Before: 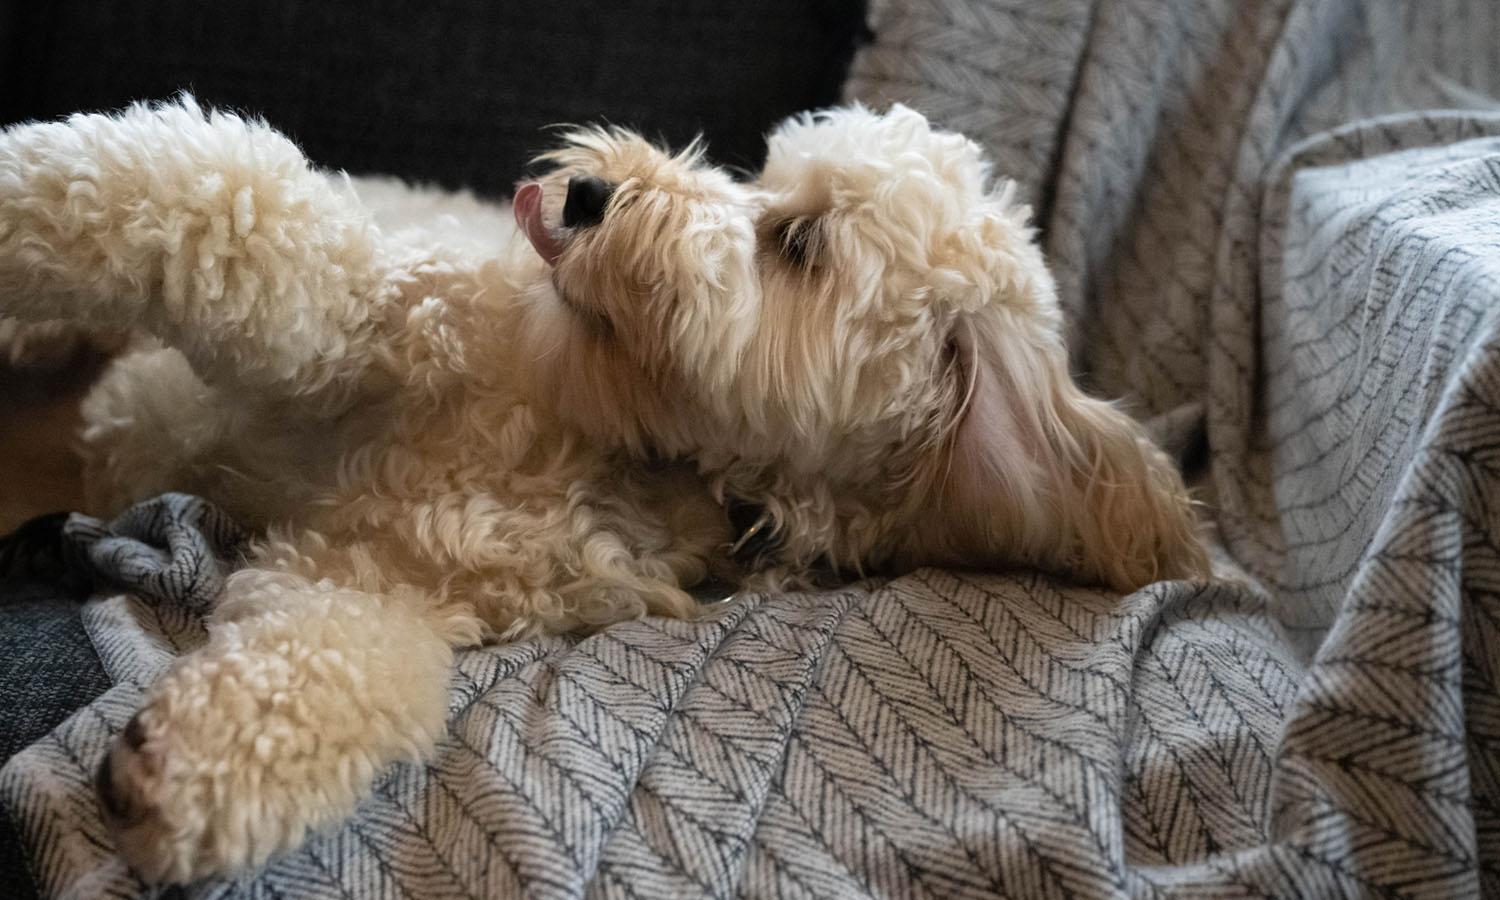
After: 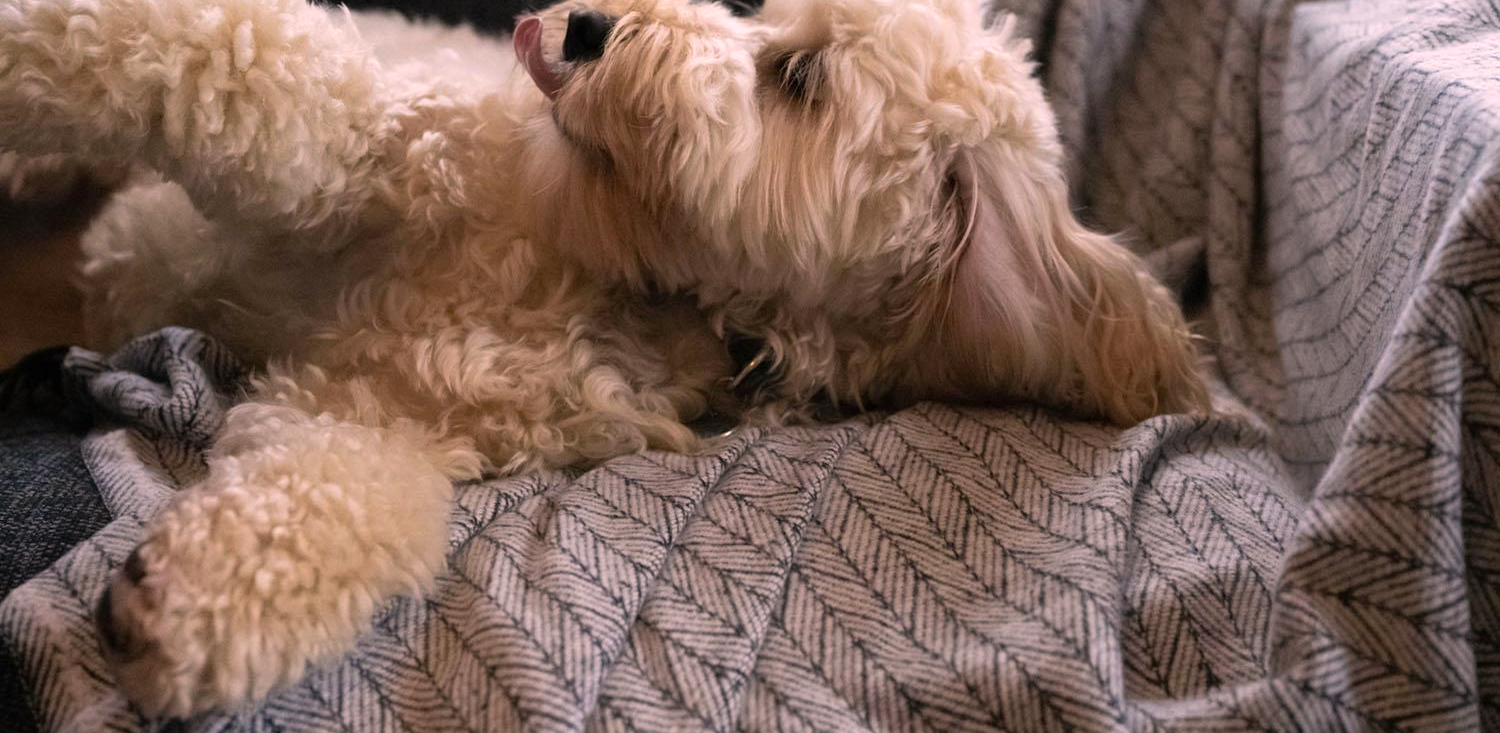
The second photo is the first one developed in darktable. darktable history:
crop and rotate: top 18.507%
color correction: highlights a* 14.52, highlights b* 4.84
